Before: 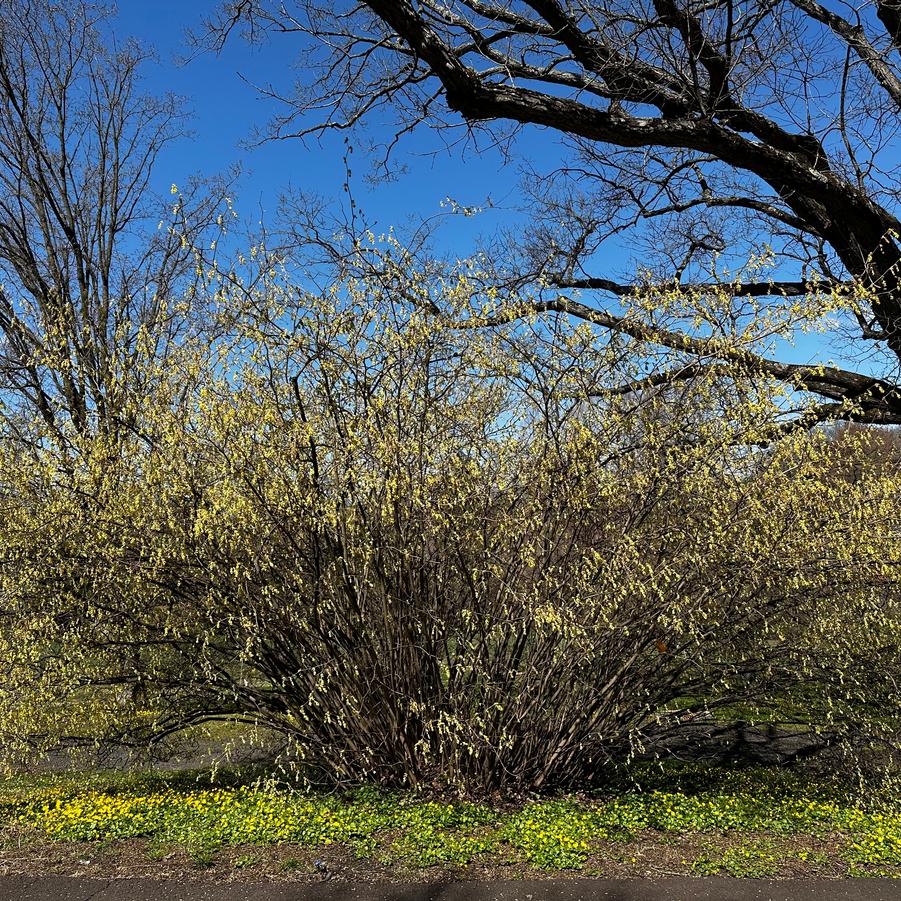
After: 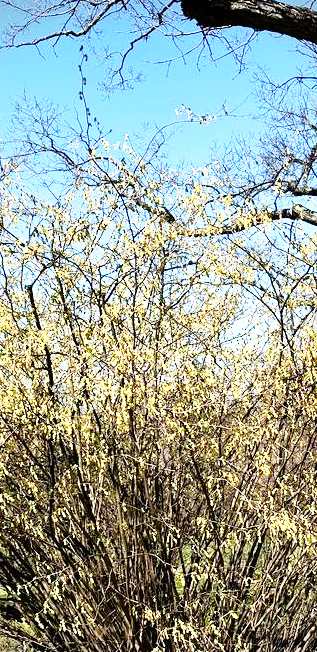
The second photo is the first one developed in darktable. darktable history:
vignetting: fall-off start 91.19%
crop and rotate: left 29.476%, top 10.214%, right 35.32%, bottom 17.333%
base curve: curves: ch0 [(0, 0) (0.012, 0.01) (0.073, 0.168) (0.31, 0.711) (0.645, 0.957) (1, 1)], preserve colors none
exposure: exposure 0.77 EV, compensate highlight preservation false
